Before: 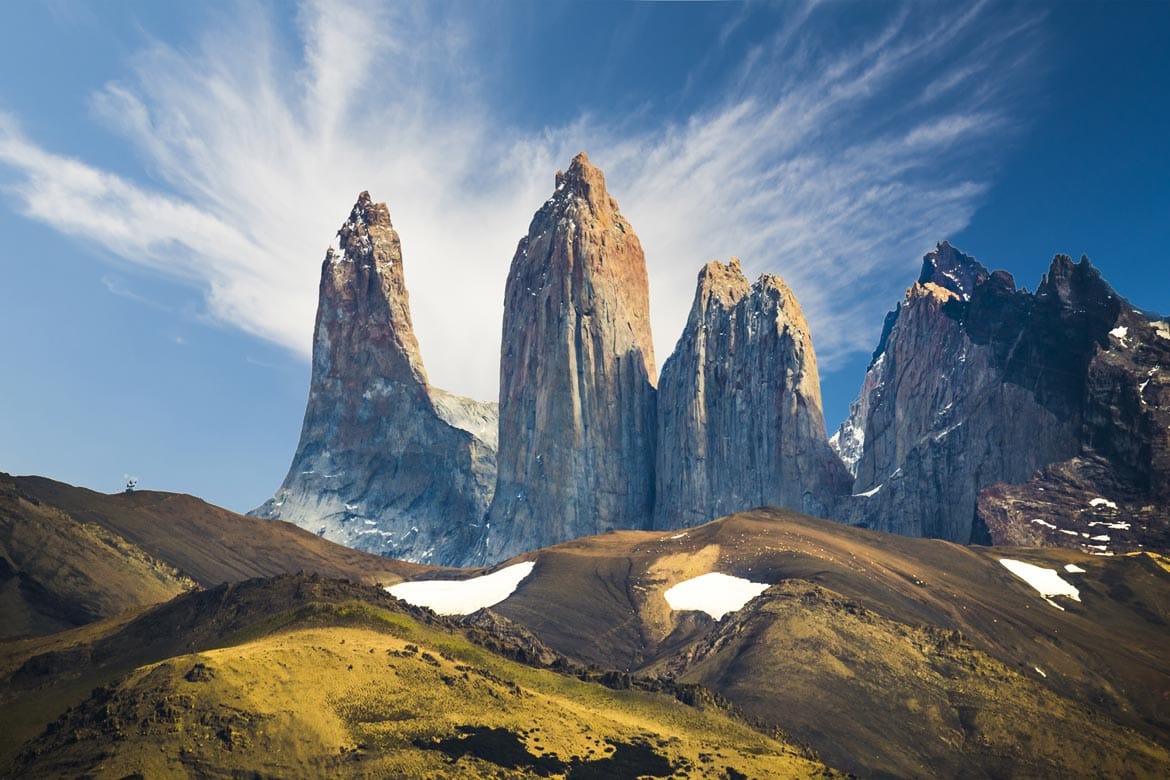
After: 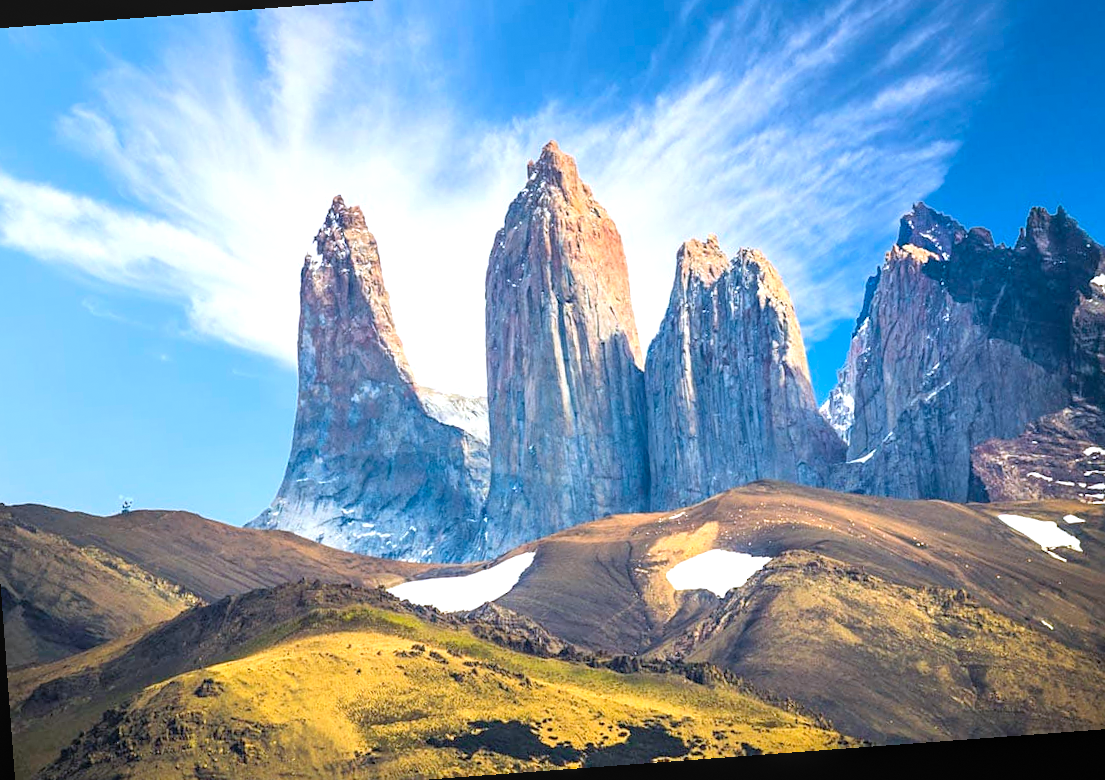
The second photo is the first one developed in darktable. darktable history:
local contrast: detail 110%
contrast brightness saturation: brightness 0.13
crop: left 3.305%, top 6.436%, right 6.389%, bottom 3.258%
sharpen: amount 0.2
exposure: exposure 0.64 EV, compensate highlight preservation false
white balance: red 0.967, blue 1.119, emerald 0.756
rotate and perspective: rotation -4.25°, automatic cropping off
grain: coarseness 0.81 ISO, strength 1.34%, mid-tones bias 0%
